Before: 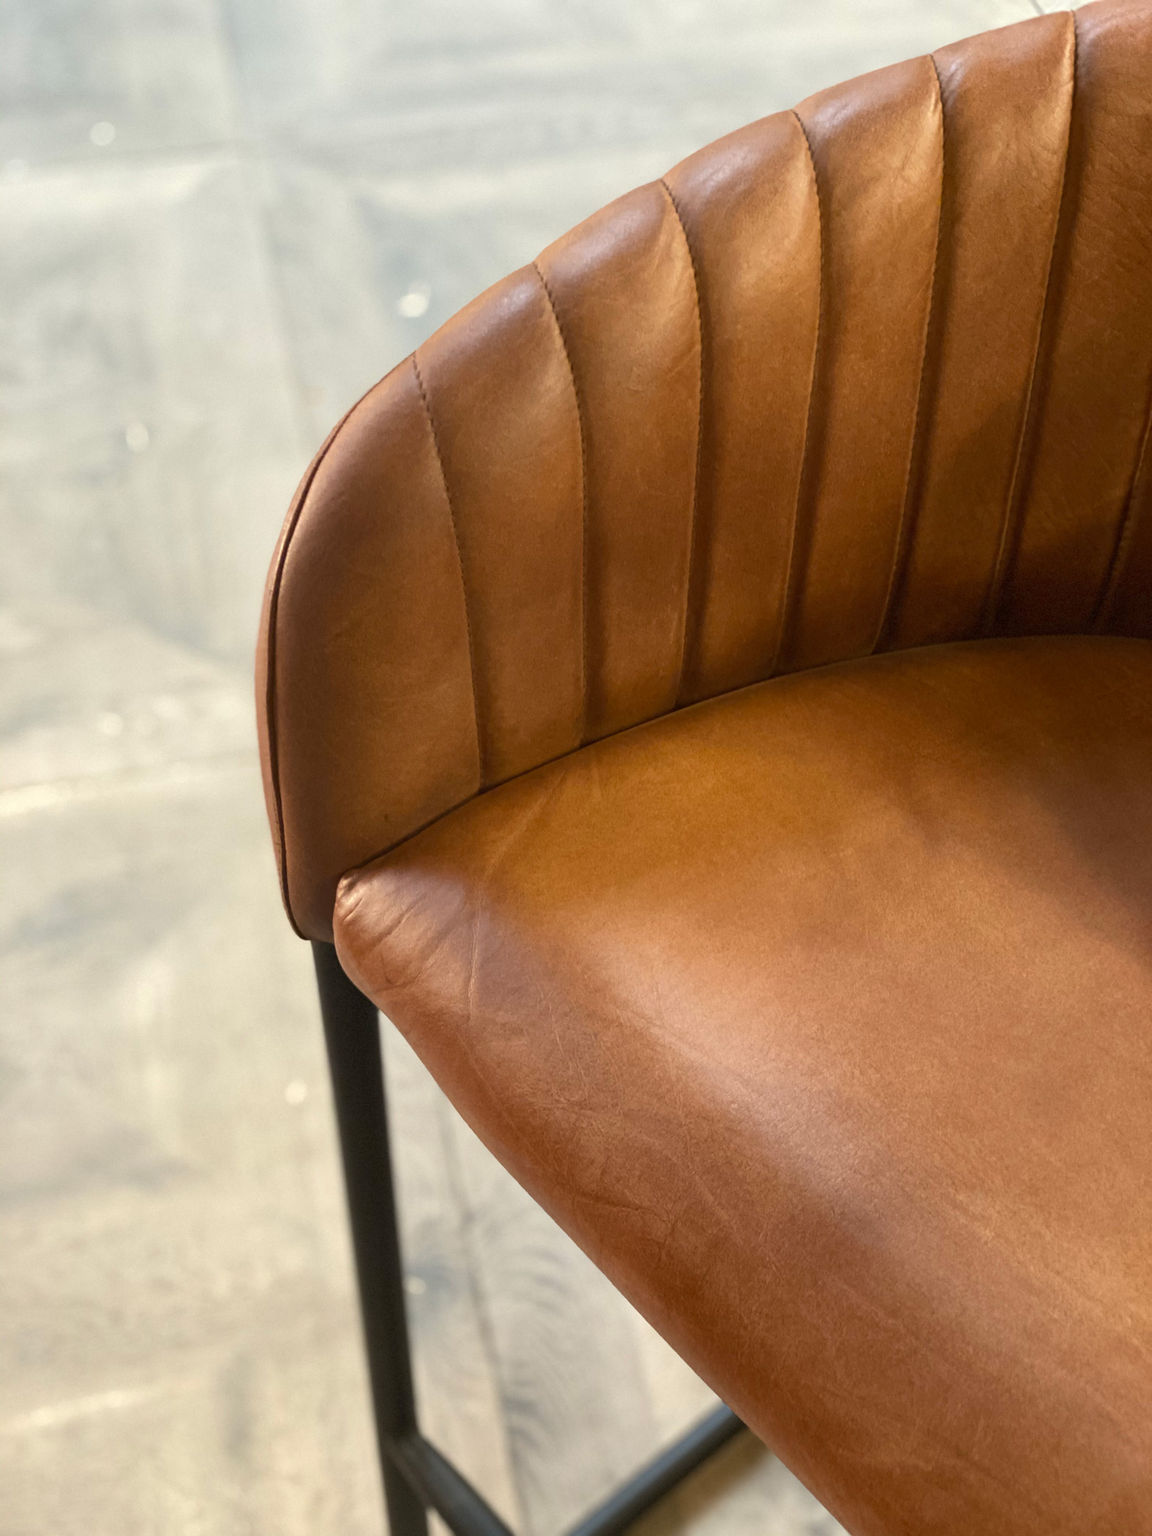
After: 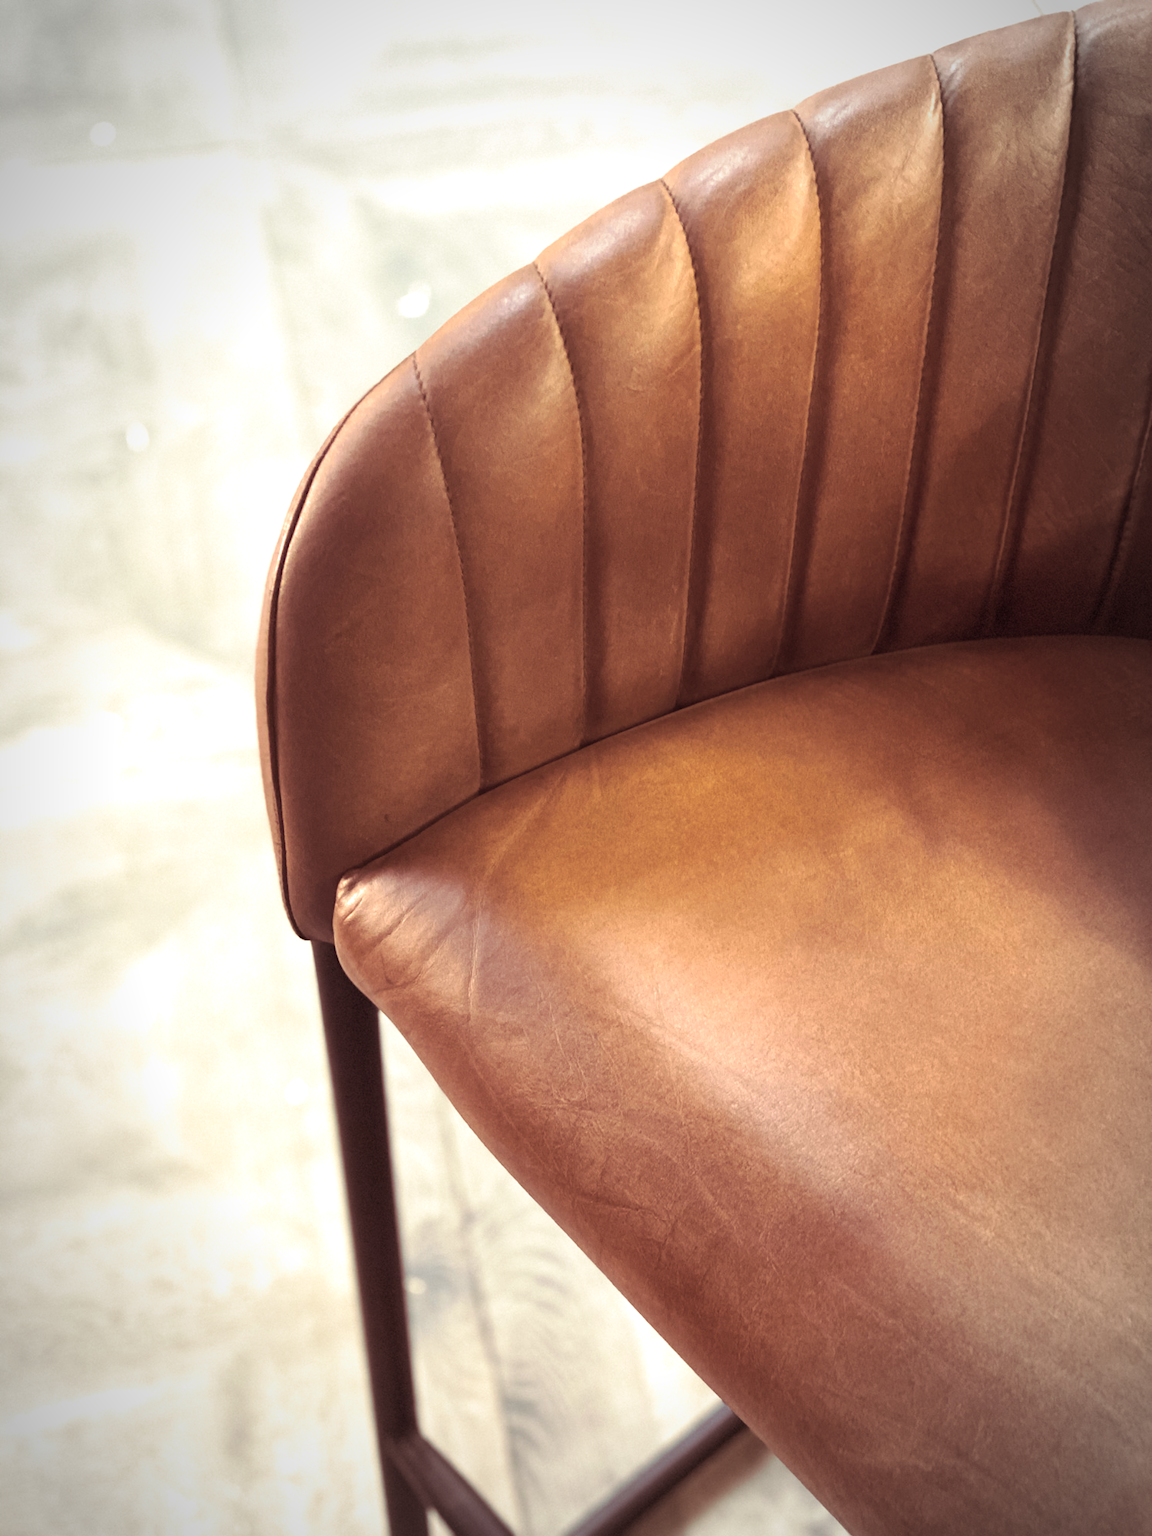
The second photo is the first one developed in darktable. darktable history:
color correction: highlights a* 2.75, highlights b* 5, shadows a* -2.04, shadows b* -4.84, saturation 0.8
split-toning: shadows › hue 360°
exposure: exposure 0.6 EV, compensate highlight preservation false
vignetting: automatic ratio true
